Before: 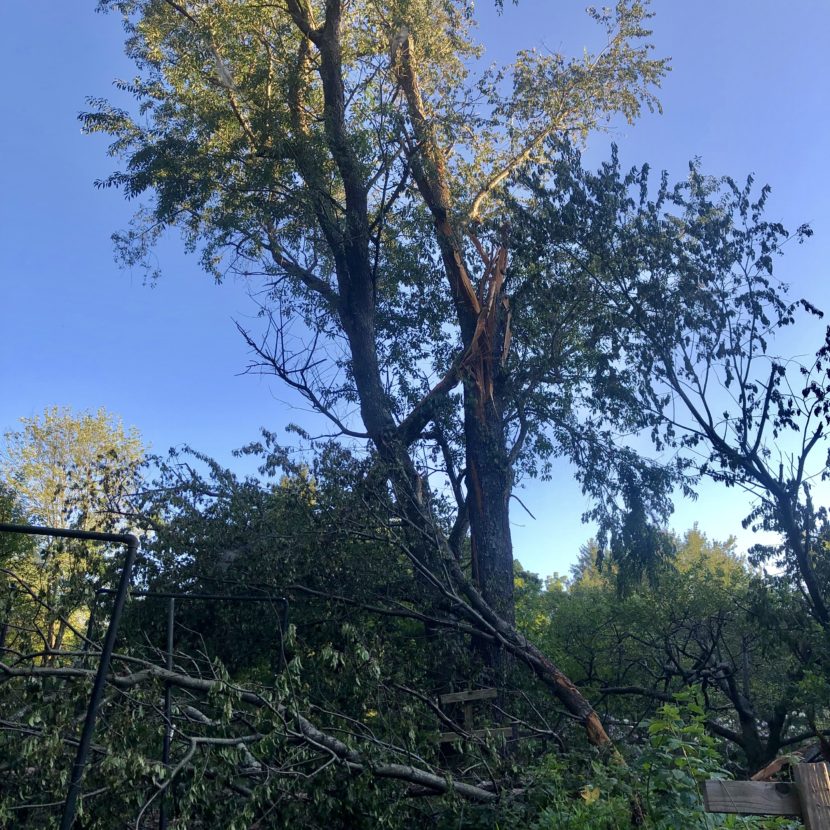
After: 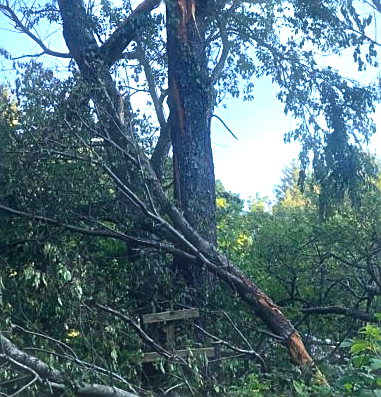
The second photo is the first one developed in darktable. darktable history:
exposure: black level correction 0, exposure 1.107 EV, compensate highlight preservation false
crop: left 35.973%, top 45.898%, right 18.063%, bottom 6.168%
haze removal: strength -0.094, compatibility mode true, adaptive false
sharpen: on, module defaults
